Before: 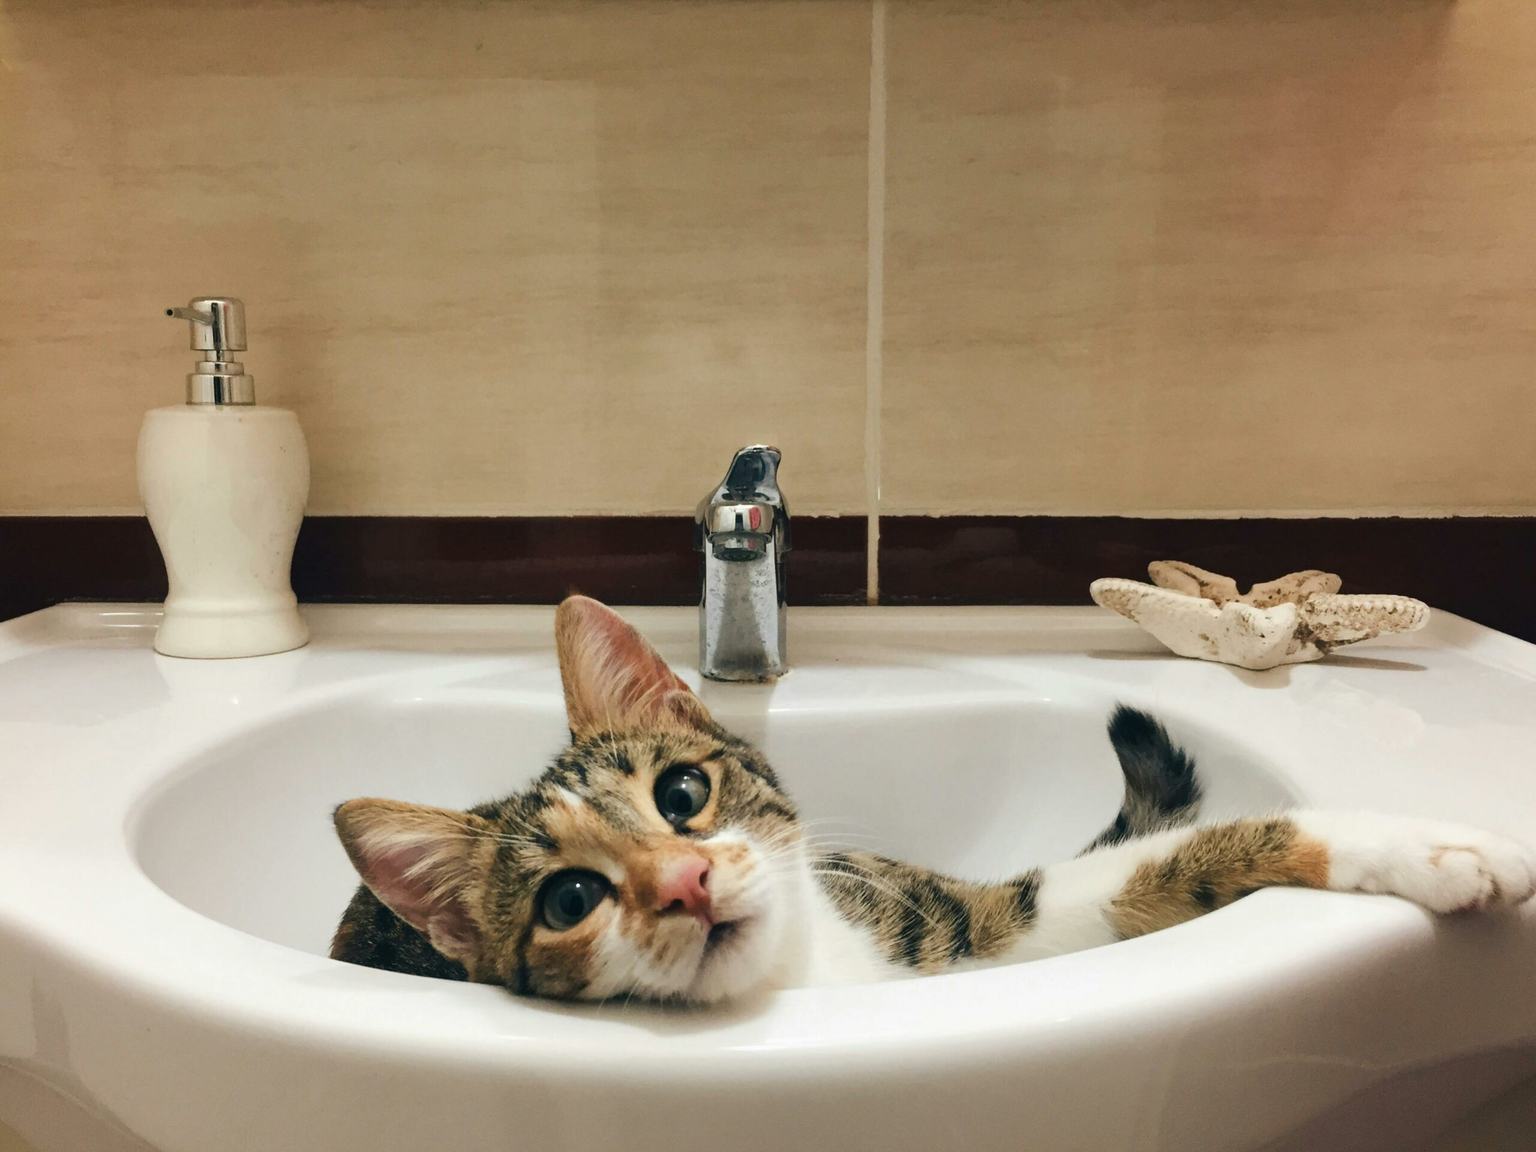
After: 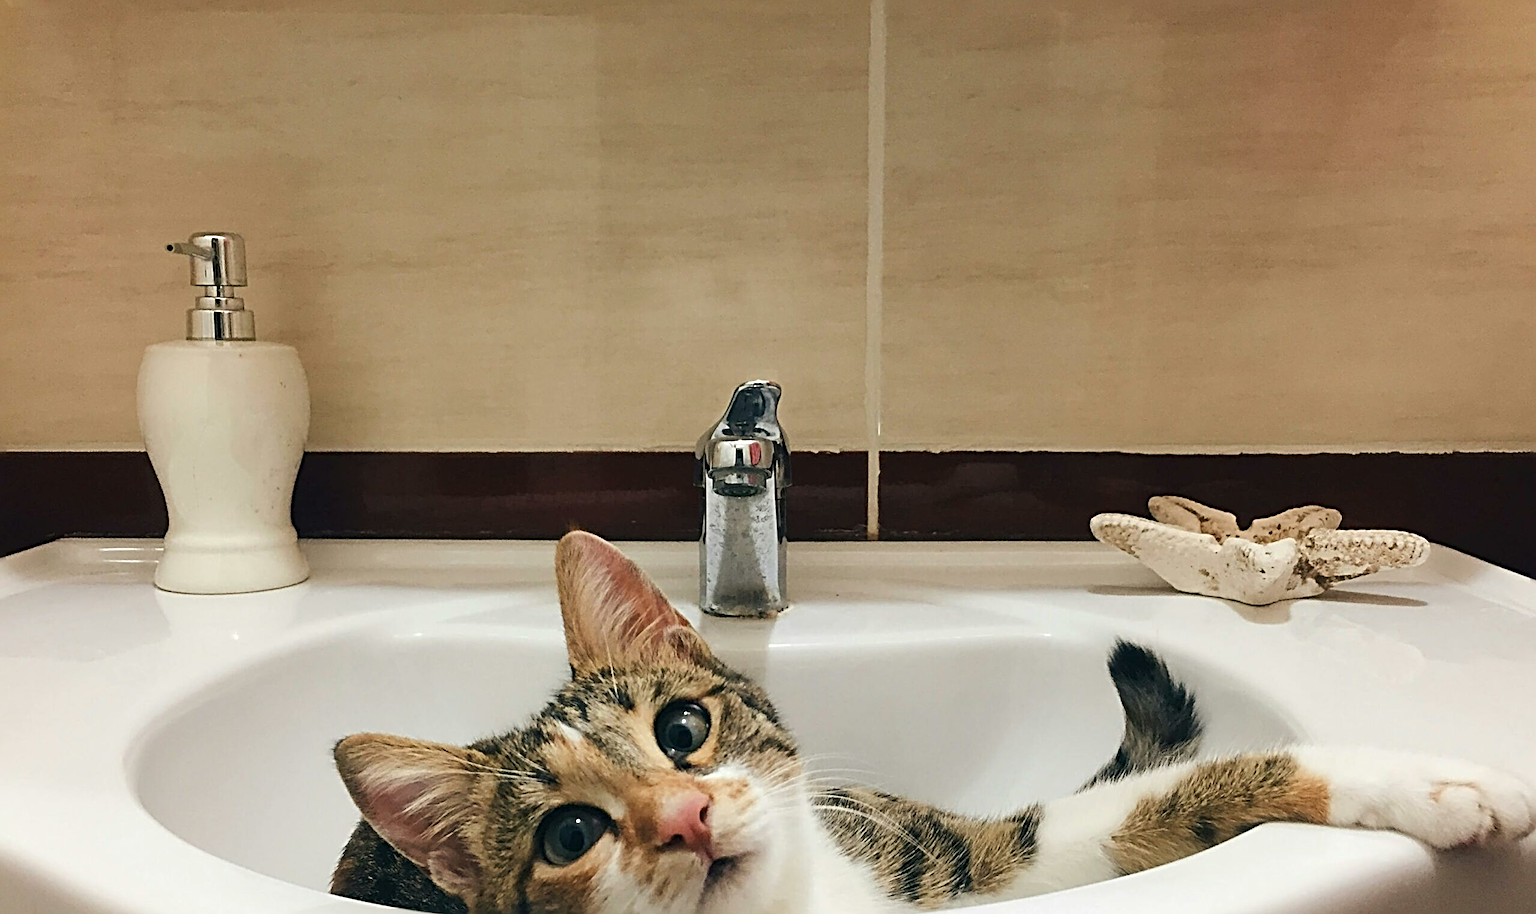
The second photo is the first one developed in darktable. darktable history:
sharpen: radius 3.69, amount 0.928
crop and rotate: top 5.667%, bottom 14.937%
